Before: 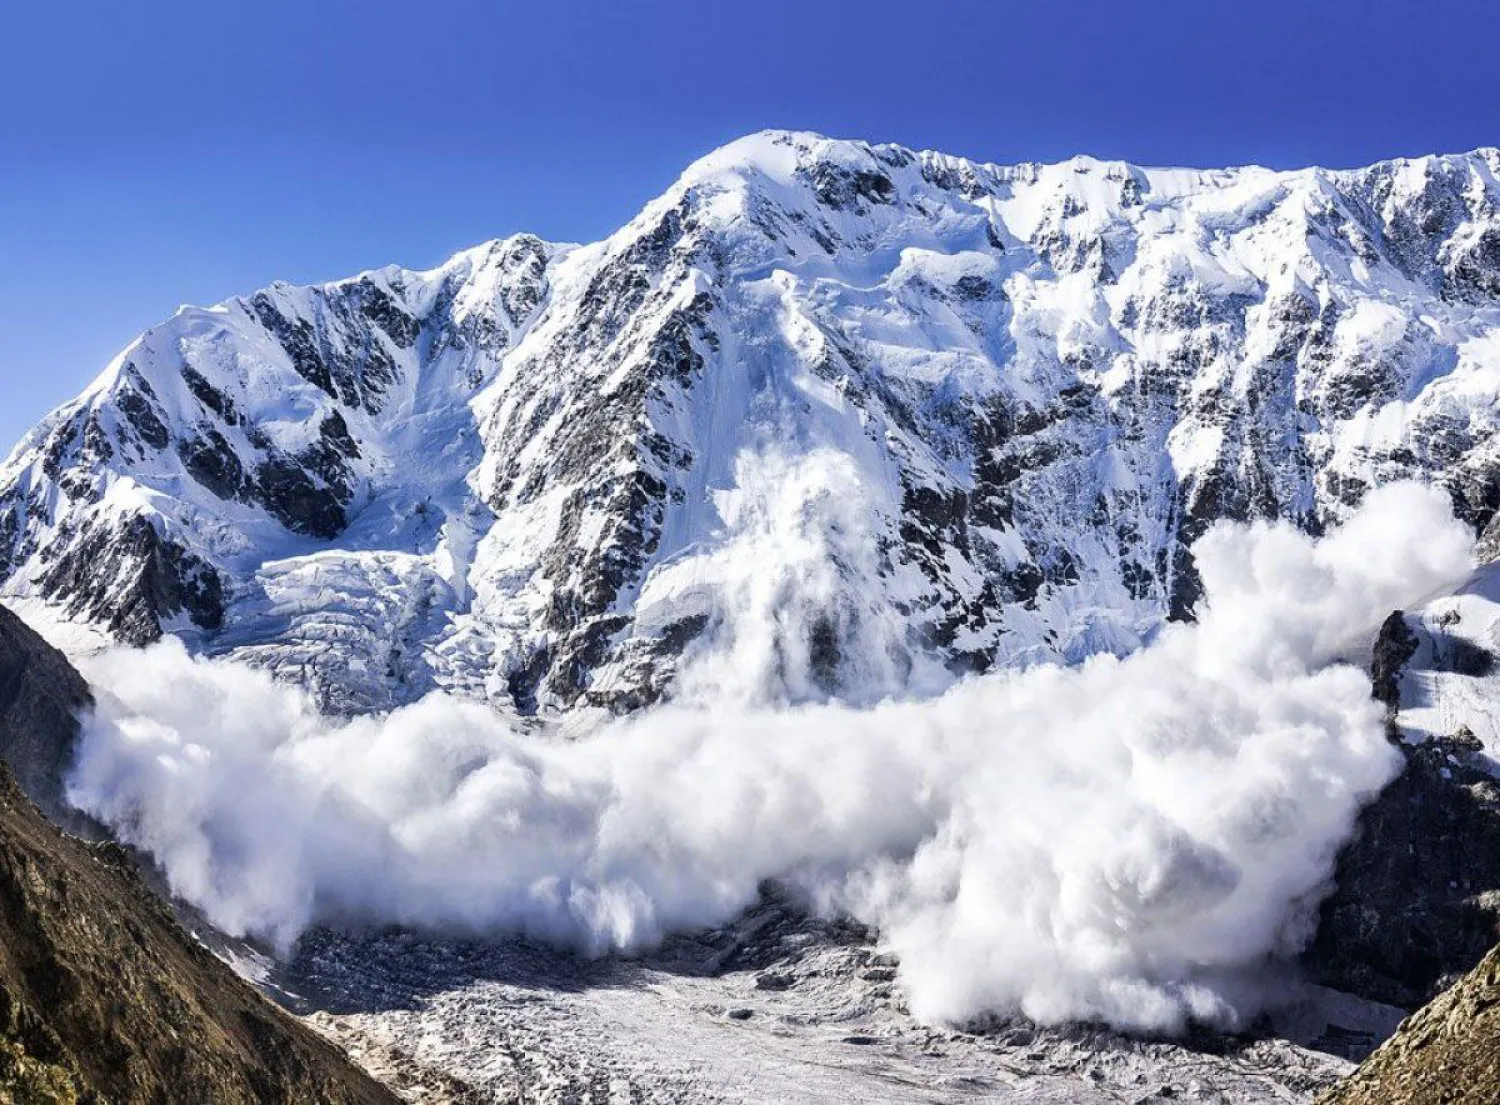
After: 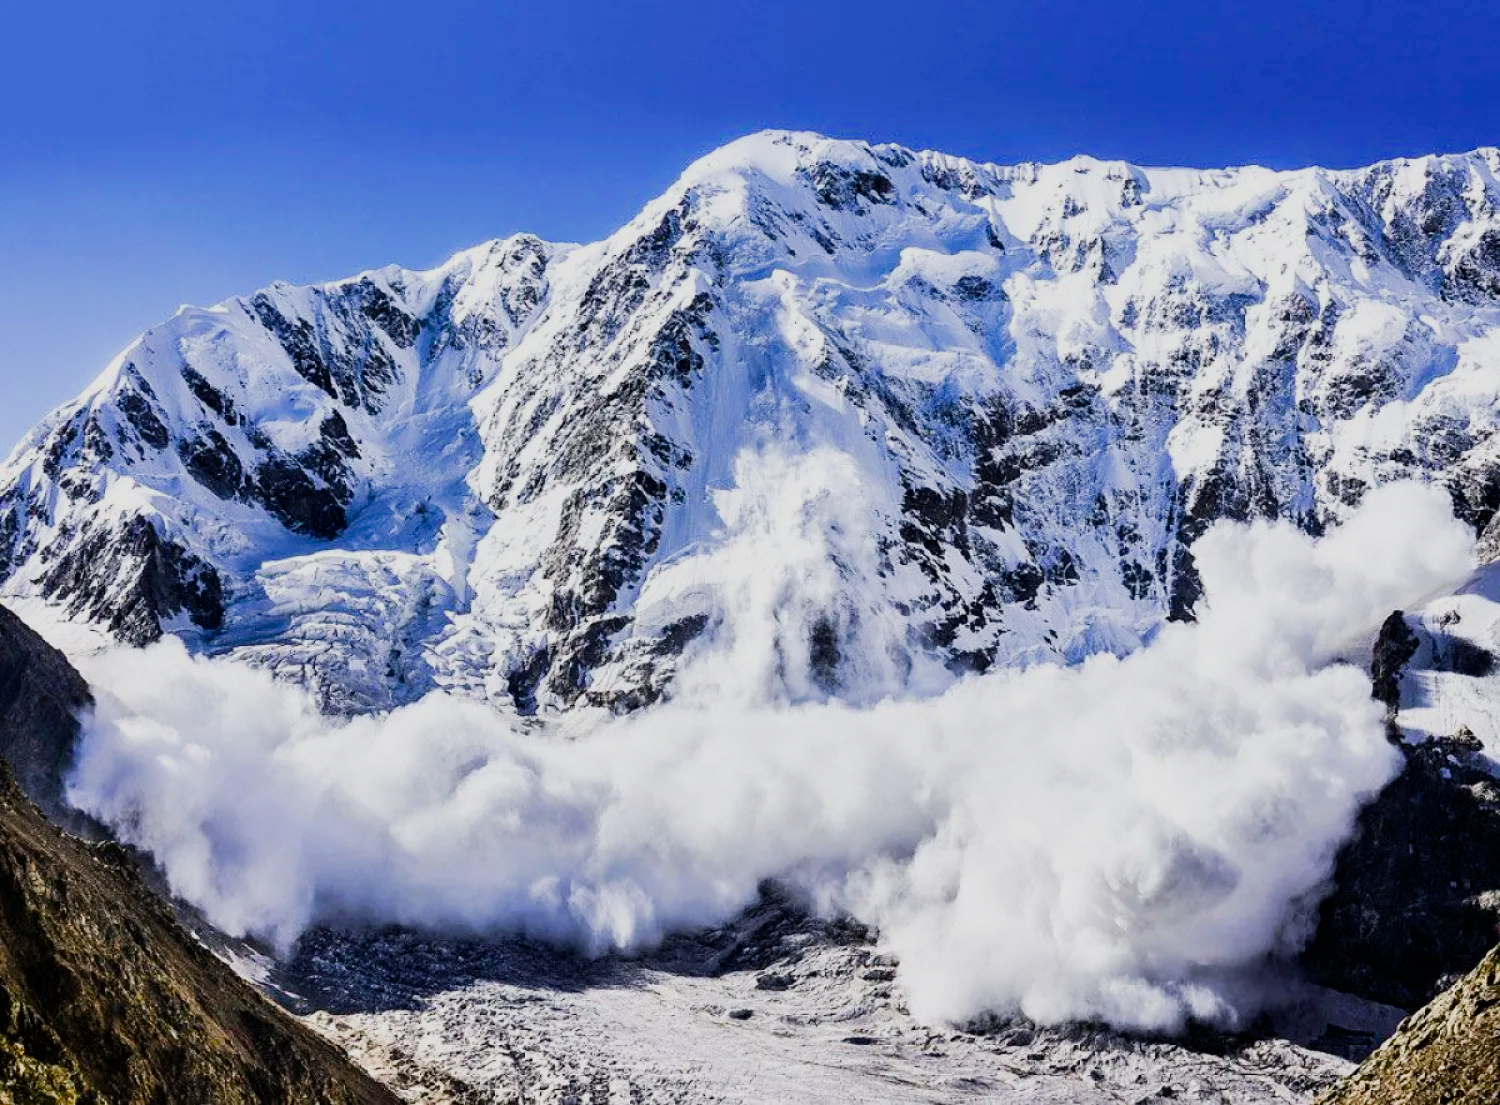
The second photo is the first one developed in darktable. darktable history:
color balance rgb: perceptual saturation grading › global saturation 20%, perceptual saturation grading › highlights -25%, perceptual saturation grading › shadows 50%
filmic rgb: black relative exposure -7.5 EV, white relative exposure 5 EV, hardness 3.31, contrast 1.3, contrast in shadows safe
